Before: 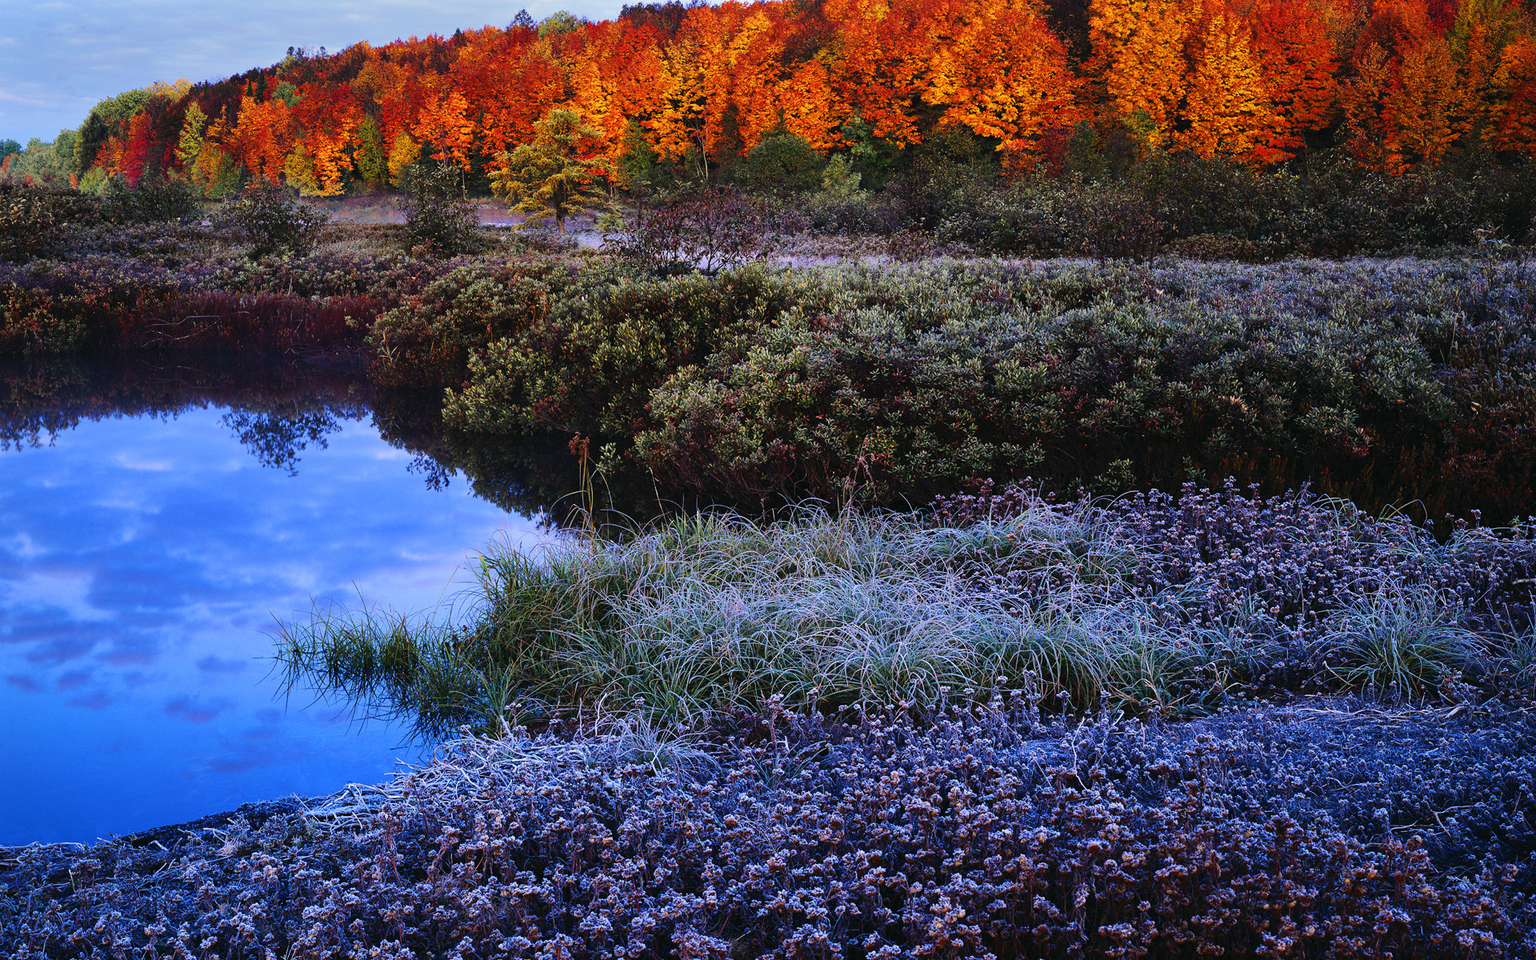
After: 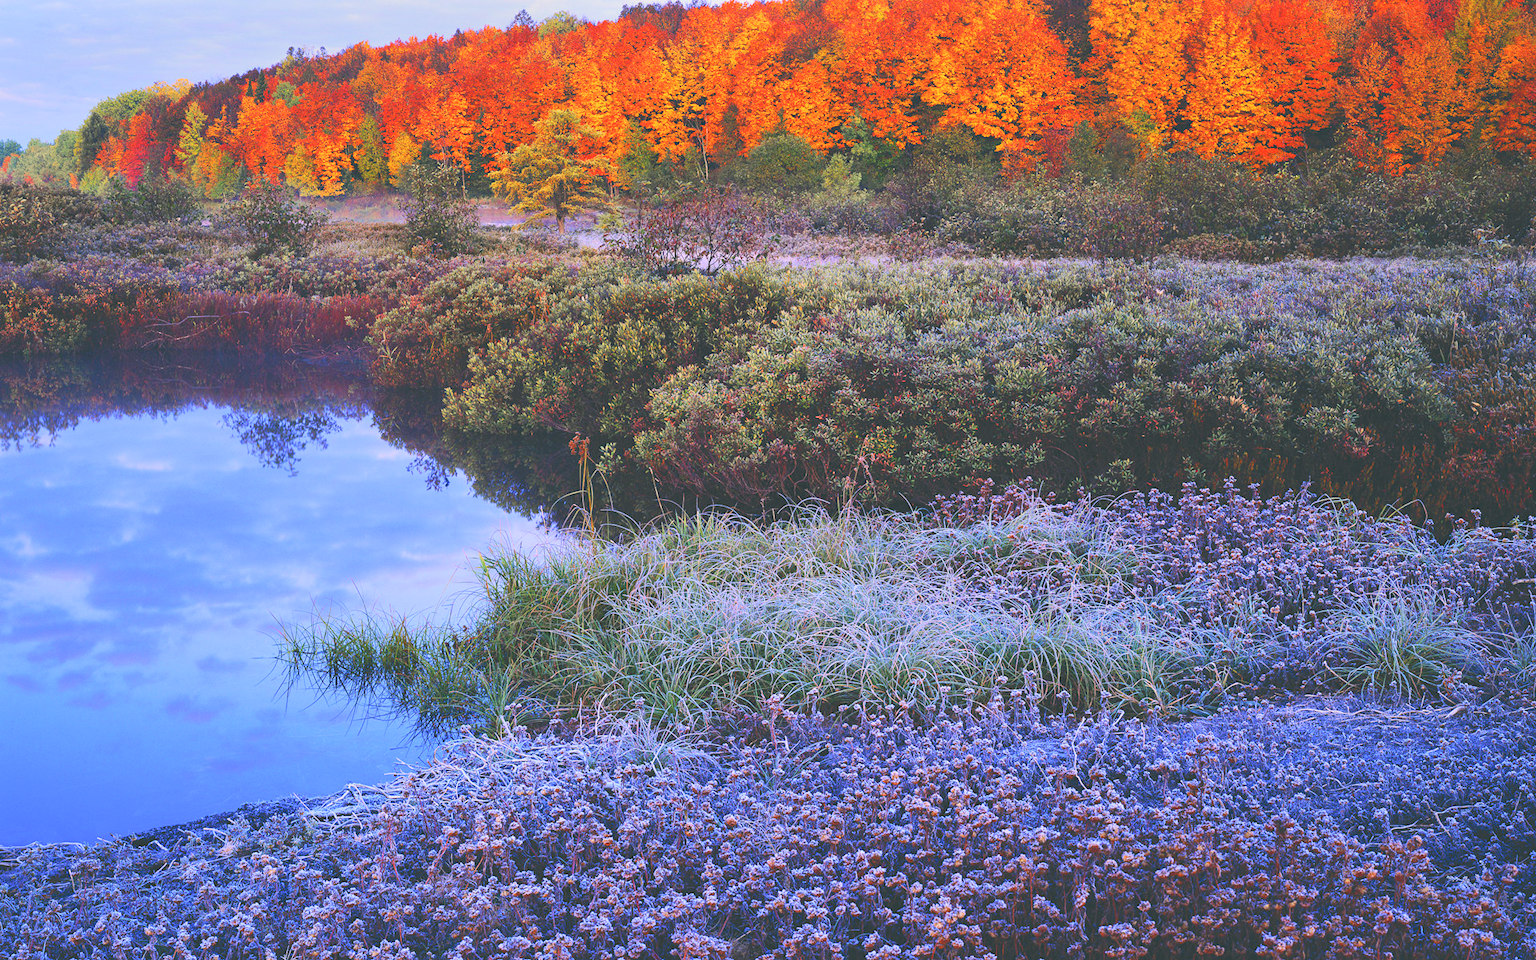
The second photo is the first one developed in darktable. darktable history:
contrast brightness saturation: contrast -0.151, brightness 0.041, saturation -0.119
color correction: highlights a* 5.39, highlights b* 5.27, shadows a* -4.44, shadows b* -5.05
levels: levels [0, 0.397, 0.955]
